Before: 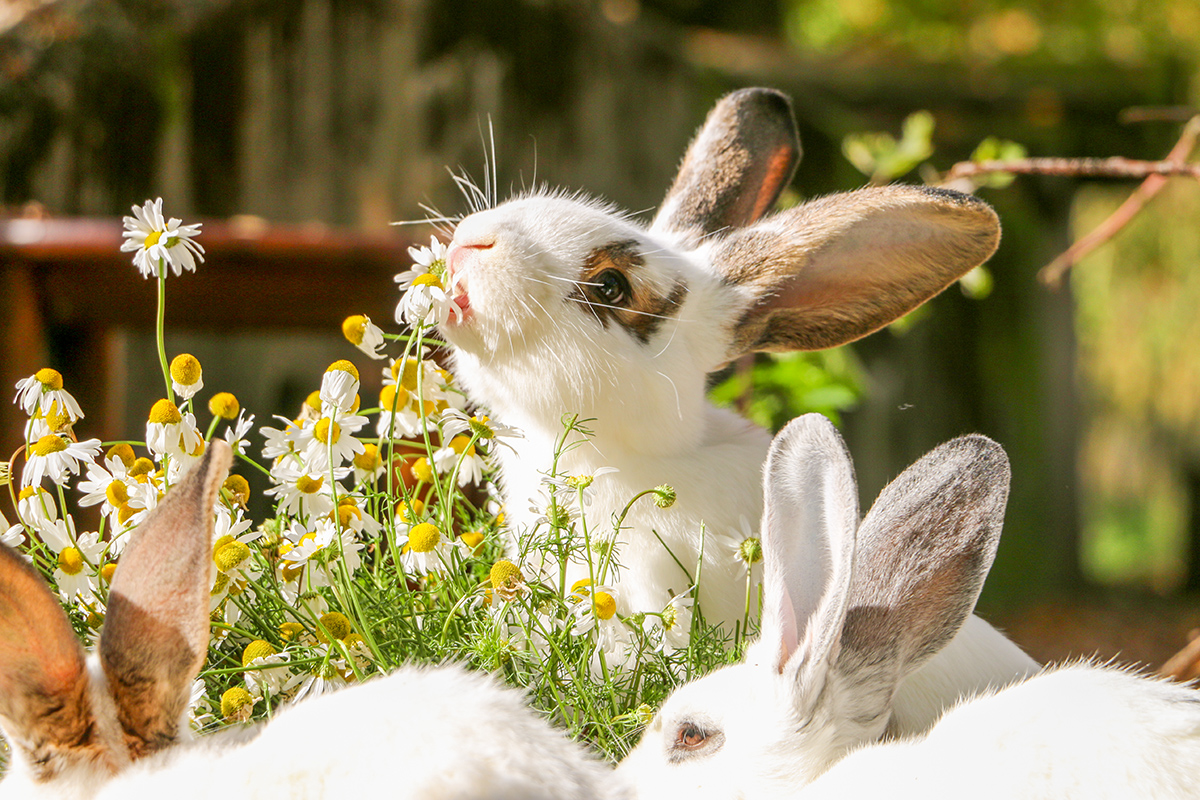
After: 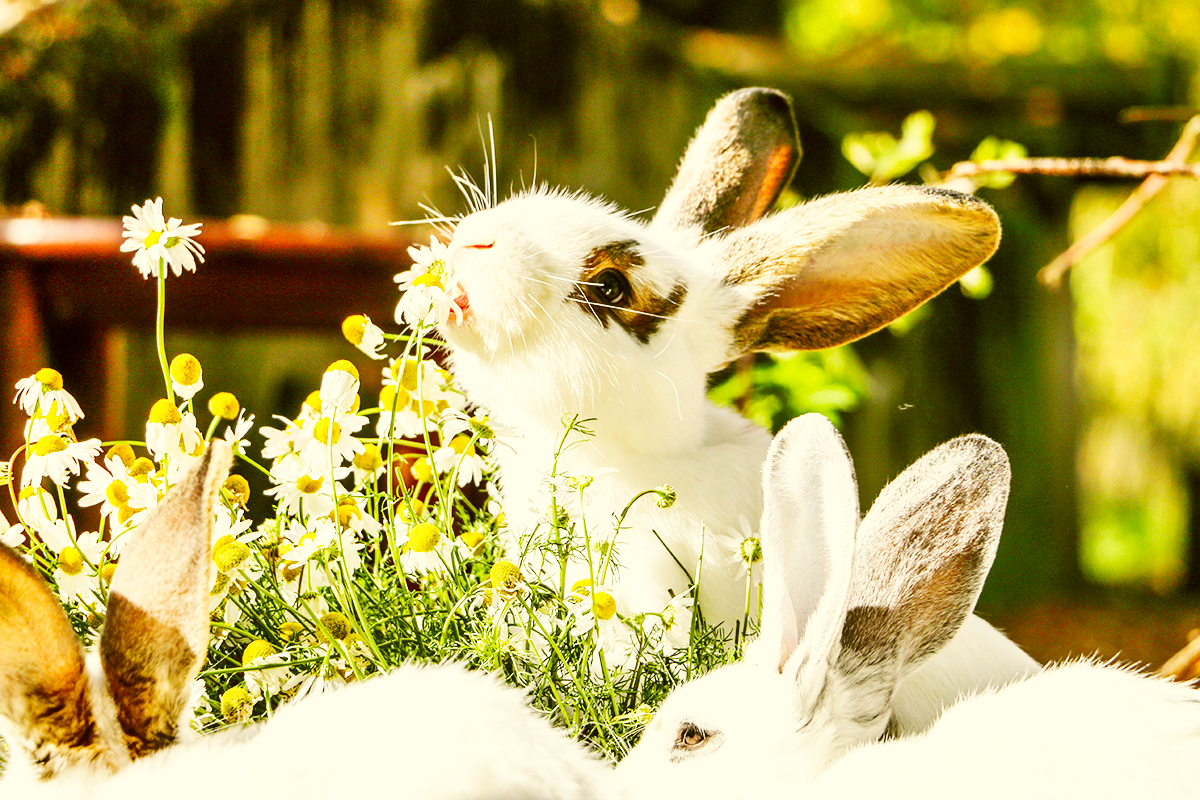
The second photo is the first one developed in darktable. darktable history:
shadows and highlights: highlights color adjustment 0%, low approximation 0.01, soften with gaussian
base curve: curves: ch0 [(0, 0) (0.007, 0.004) (0.027, 0.03) (0.046, 0.07) (0.207, 0.54) (0.442, 0.872) (0.673, 0.972) (1, 1)], preserve colors none
color correction: highlights a* -1.43, highlights b* 10.12, shadows a* 0.395, shadows b* 19.35
exposure: exposure -0.153 EV, compensate highlight preservation false
tone equalizer: on, module defaults
